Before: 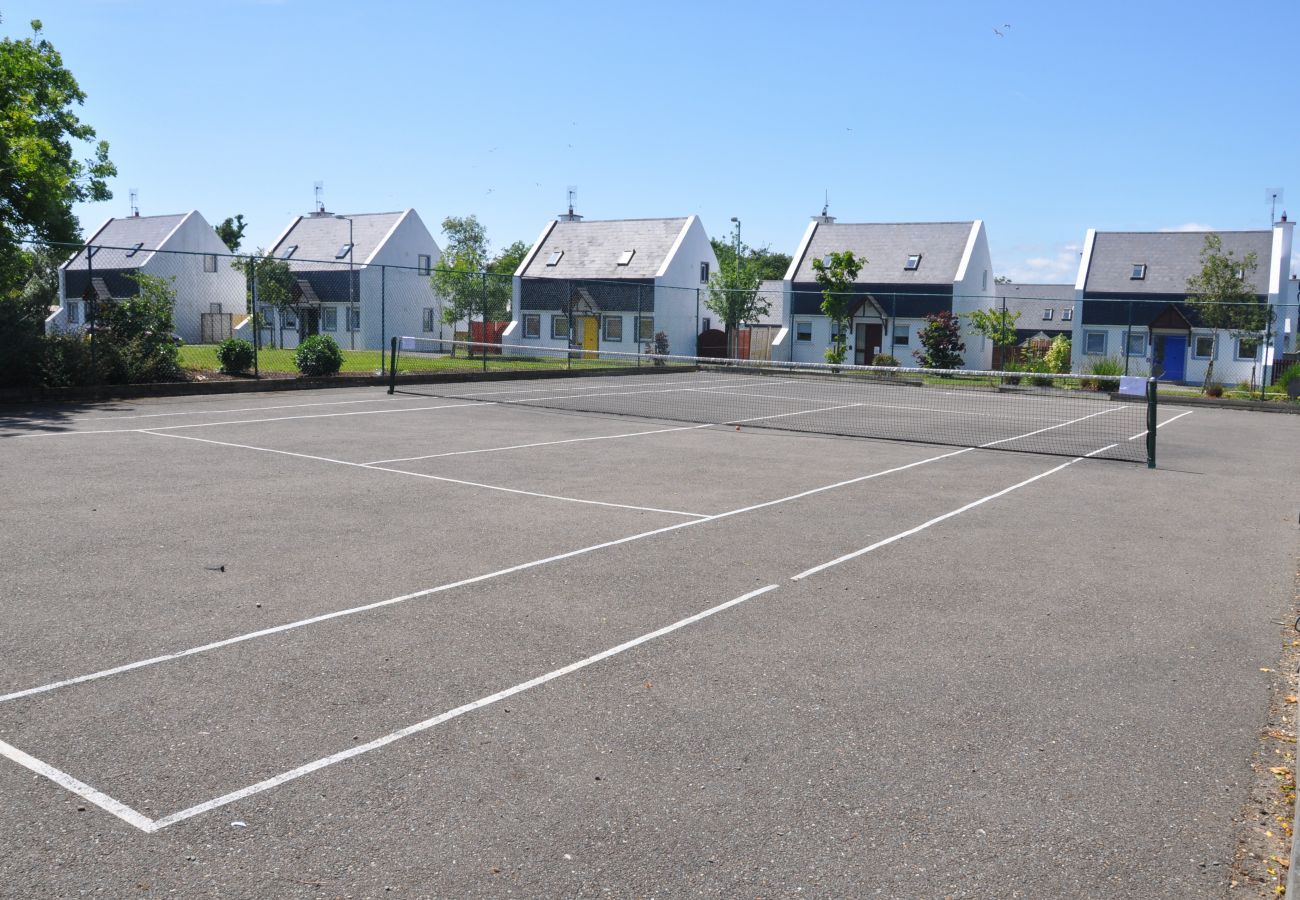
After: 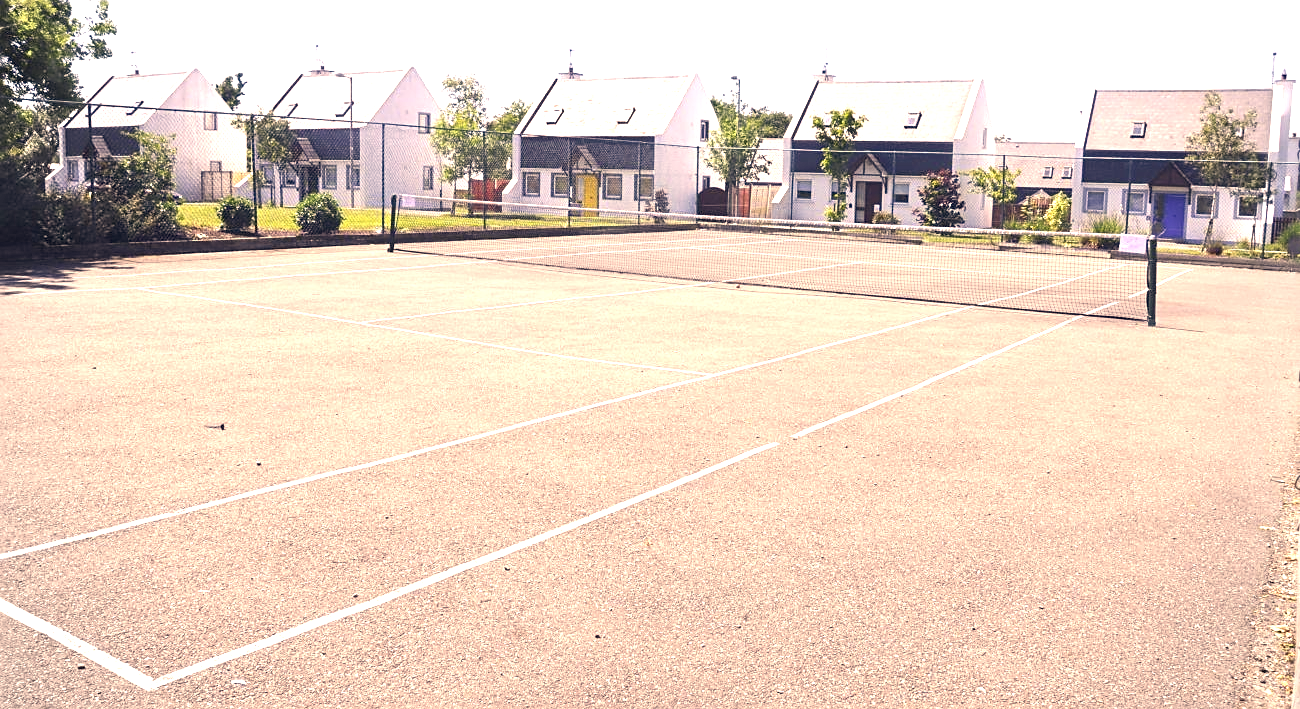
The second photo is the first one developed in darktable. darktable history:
exposure: black level correction 0, exposure 1.501 EV, compensate highlight preservation false
crop and rotate: top 15.83%, bottom 5.355%
sharpen: on, module defaults
color correction: highlights a* 20.33, highlights b* 27.3, shadows a* 3.34, shadows b* -17.62, saturation 0.75
vignetting: fall-off radius 61.08%, brightness -0.268
